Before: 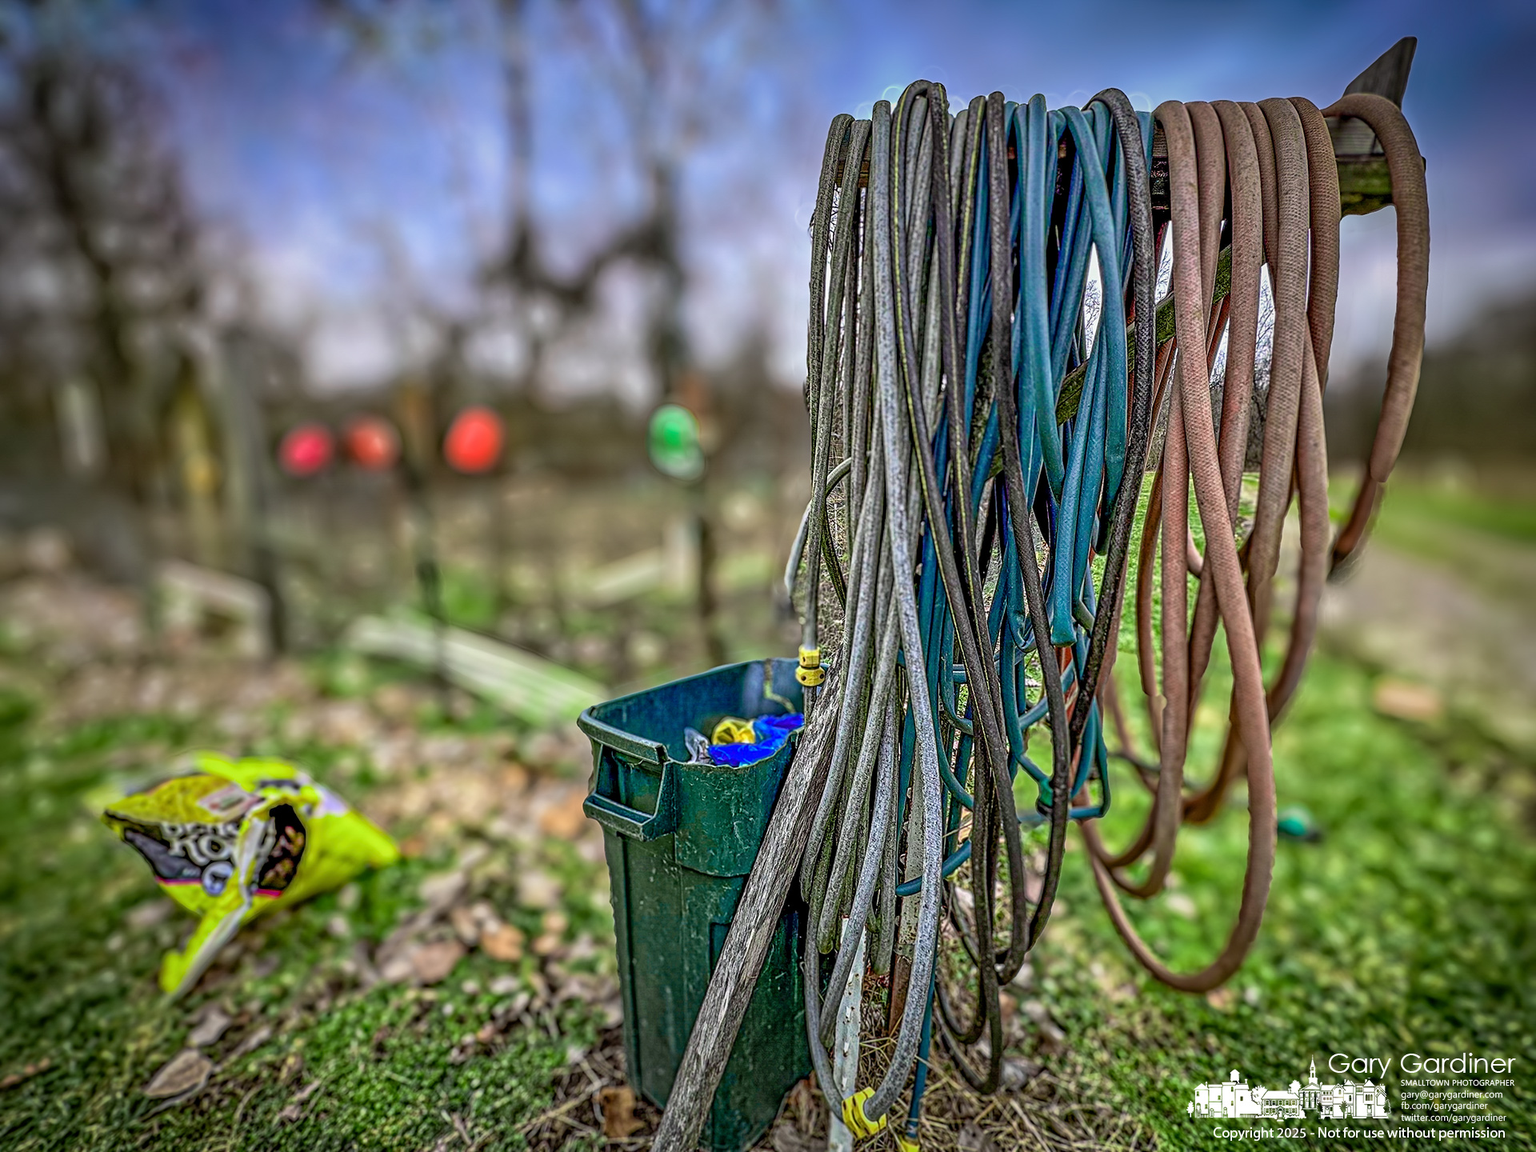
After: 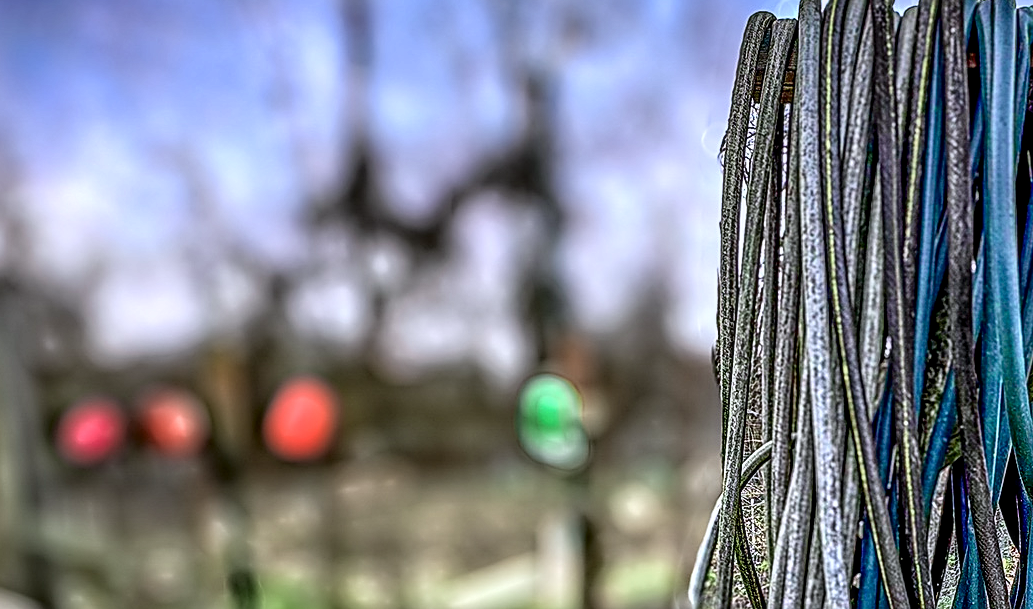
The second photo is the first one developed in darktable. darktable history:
crop: left 15.252%, top 9.158%, right 30.93%, bottom 48.486%
sharpen: on, module defaults
color calibration: illuminant as shot in camera, x 0.358, y 0.373, temperature 4628.91 K, saturation algorithm version 1 (2020)
tone curve: curves: ch0 [(0, 0) (0.003, 0.002) (0.011, 0.006) (0.025, 0.014) (0.044, 0.025) (0.069, 0.039) (0.1, 0.056) (0.136, 0.082) (0.177, 0.116) (0.224, 0.163) (0.277, 0.233) (0.335, 0.311) (0.399, 0.396) (0.468, 0.488) (0.543, 0.588) (0.623, 0.695) (0.709, 0.809) (0.801, 0.912) (0.898, 0.997) (1, 1)], color space Lab, independent channels
local contrast: on, module defaults
